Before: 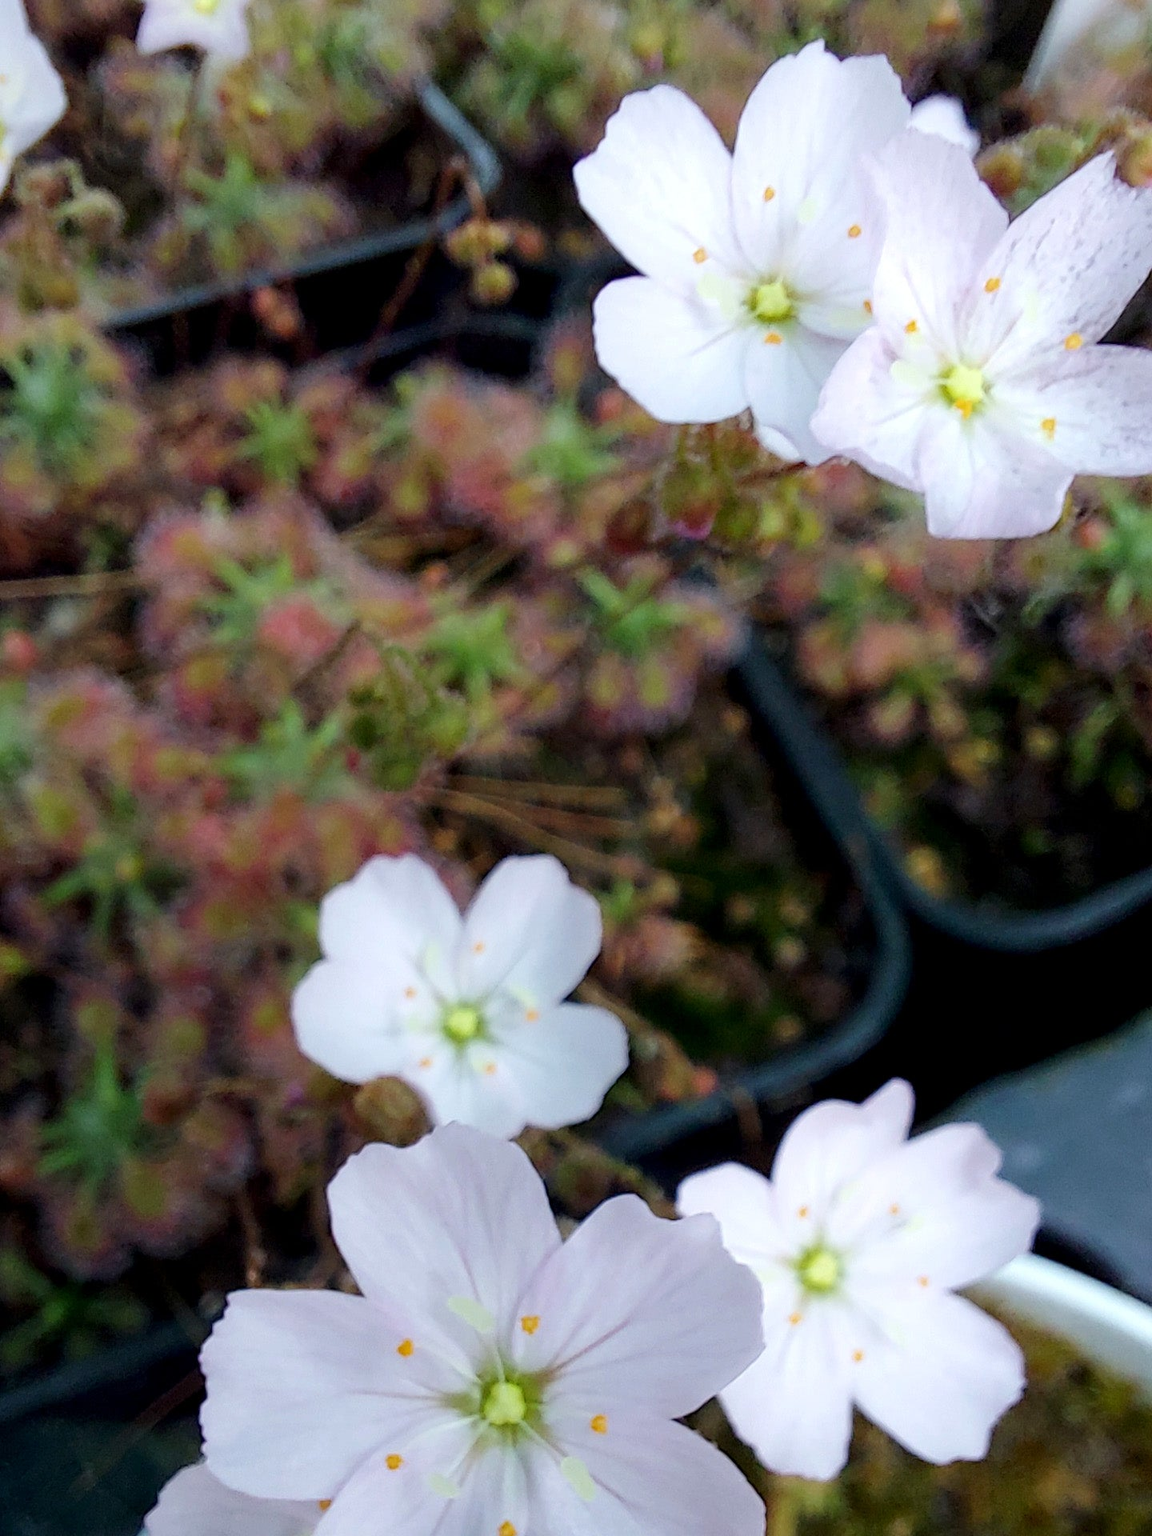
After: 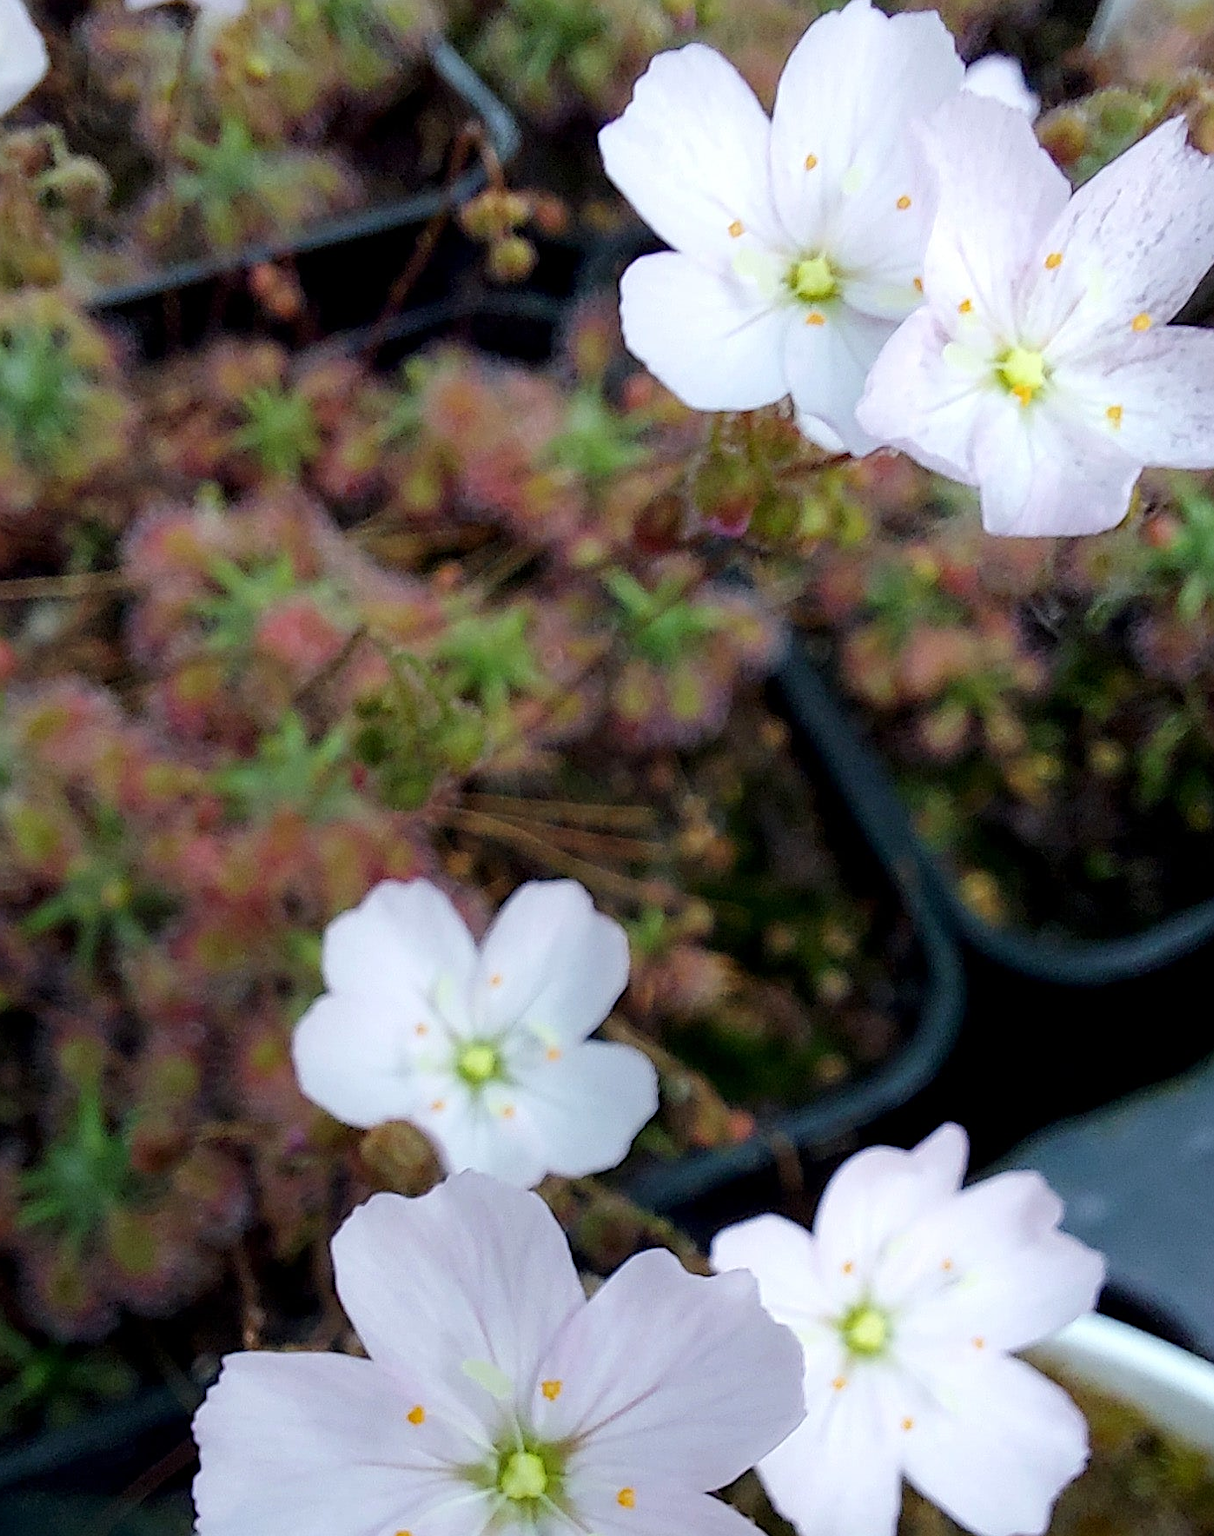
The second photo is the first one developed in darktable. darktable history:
crop: left 1.945%, top 2.965%, right 0.933%, bottom 4.903%
sharpen: on, module defaults
